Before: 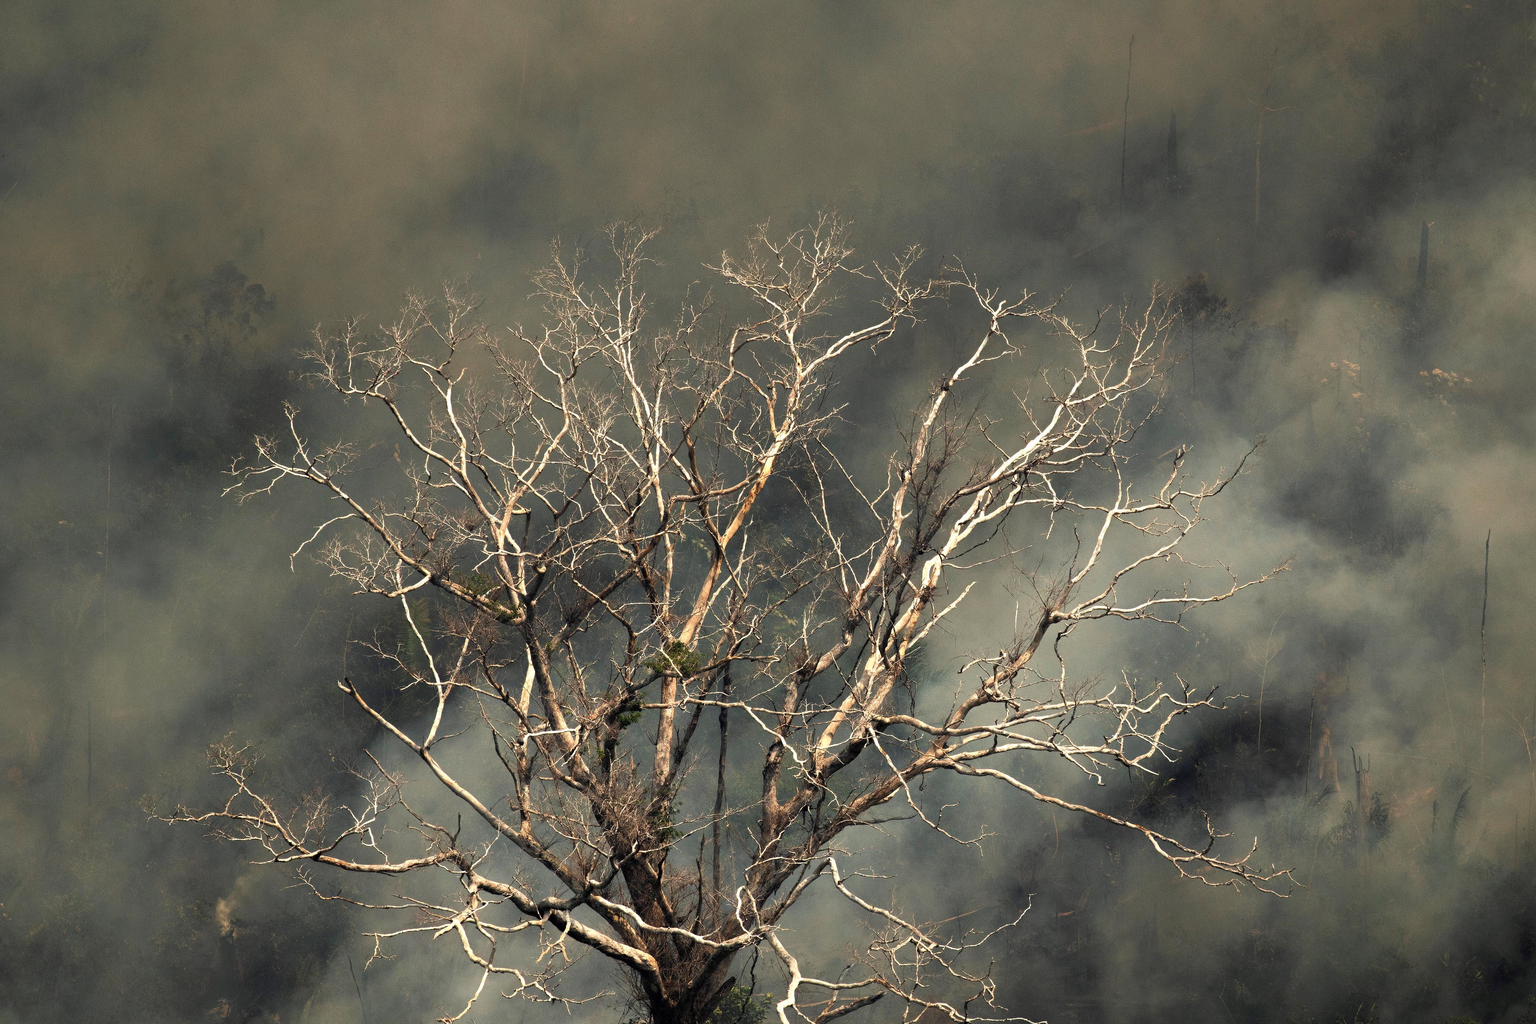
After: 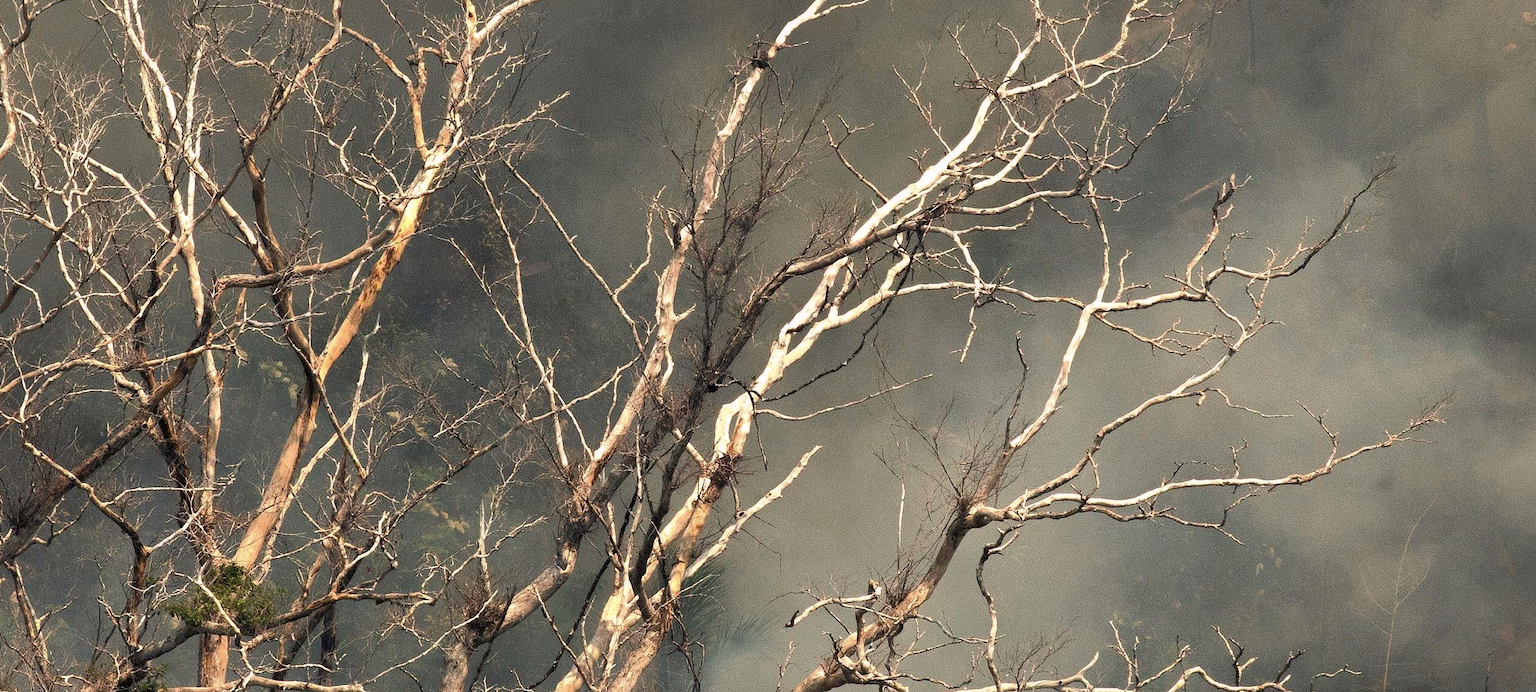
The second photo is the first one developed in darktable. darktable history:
crop: left 36.546%, top 34.834%, right 12.912%, bottom 30.998%
shadows and highlights: on, module defaults
color correction: highlights a* 3.04, highlights b* -0.972, shadows a* -0.062, shadows b* 2.01, saturation 0.977
